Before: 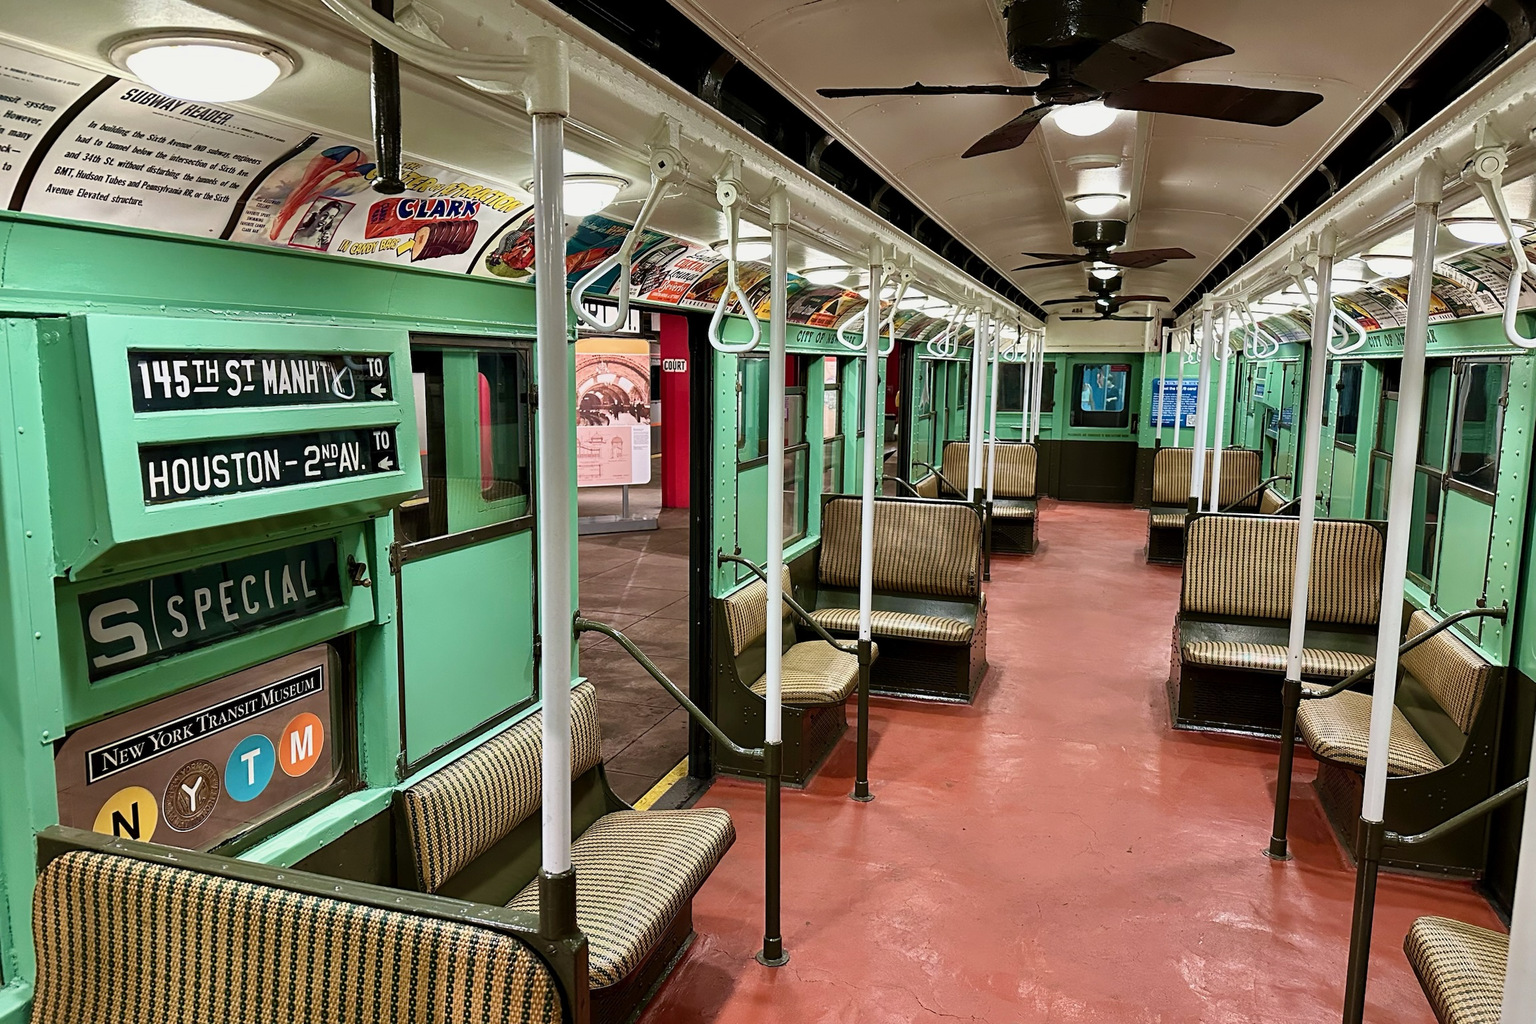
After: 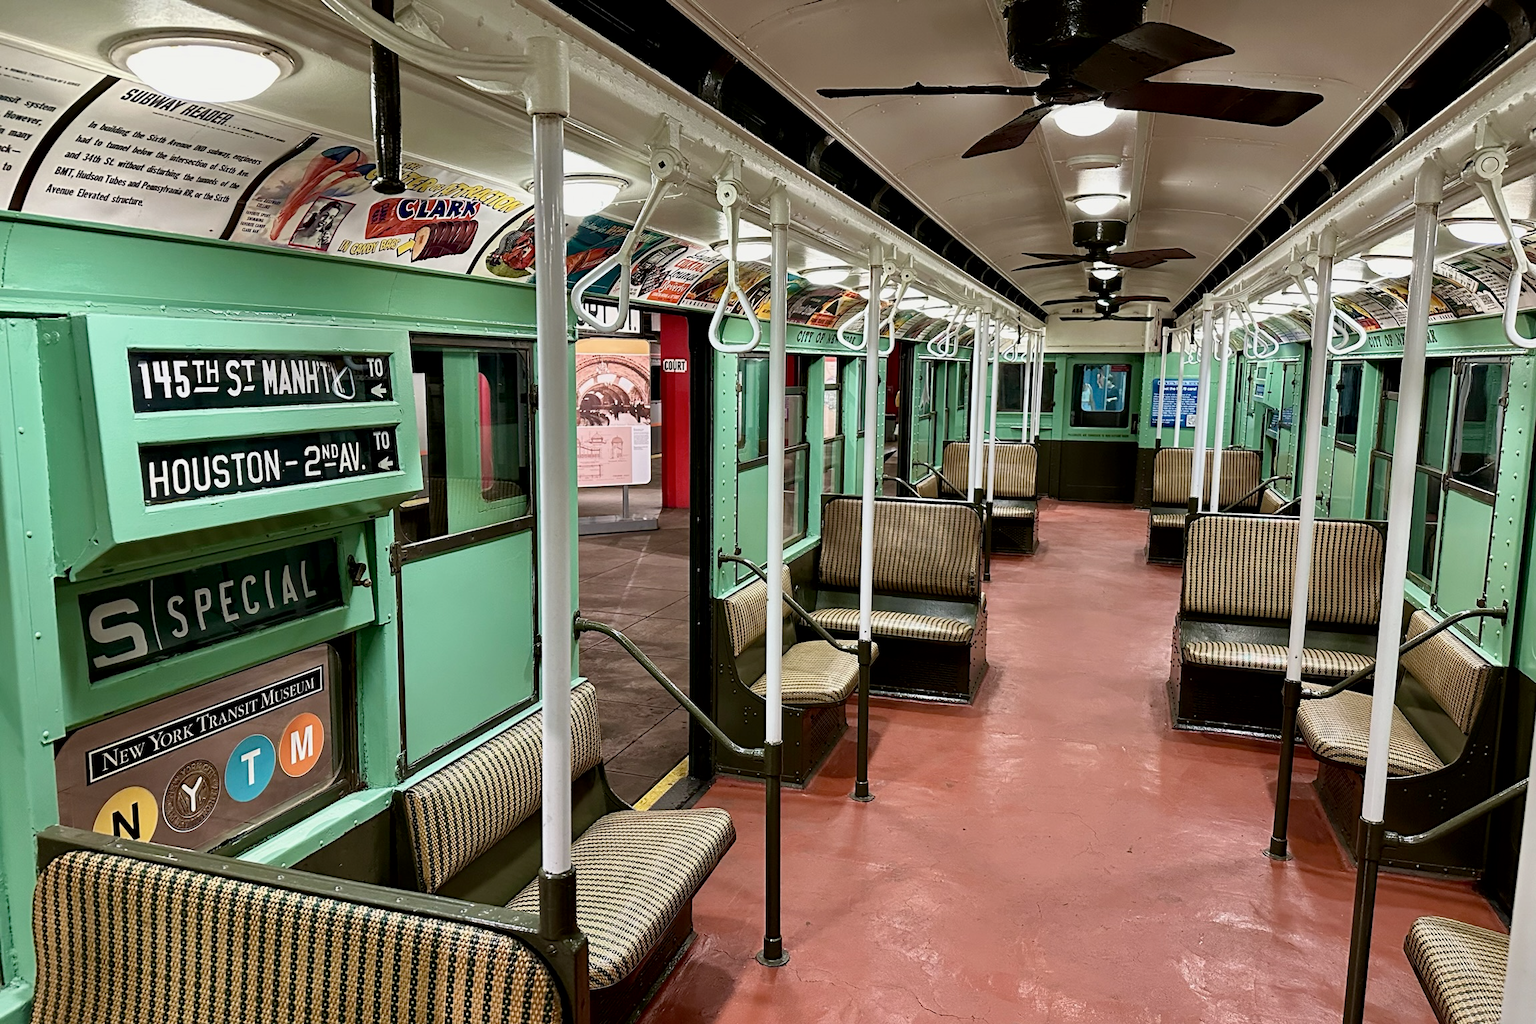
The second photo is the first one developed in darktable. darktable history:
contrast brightness saturation: saturation -0.156
